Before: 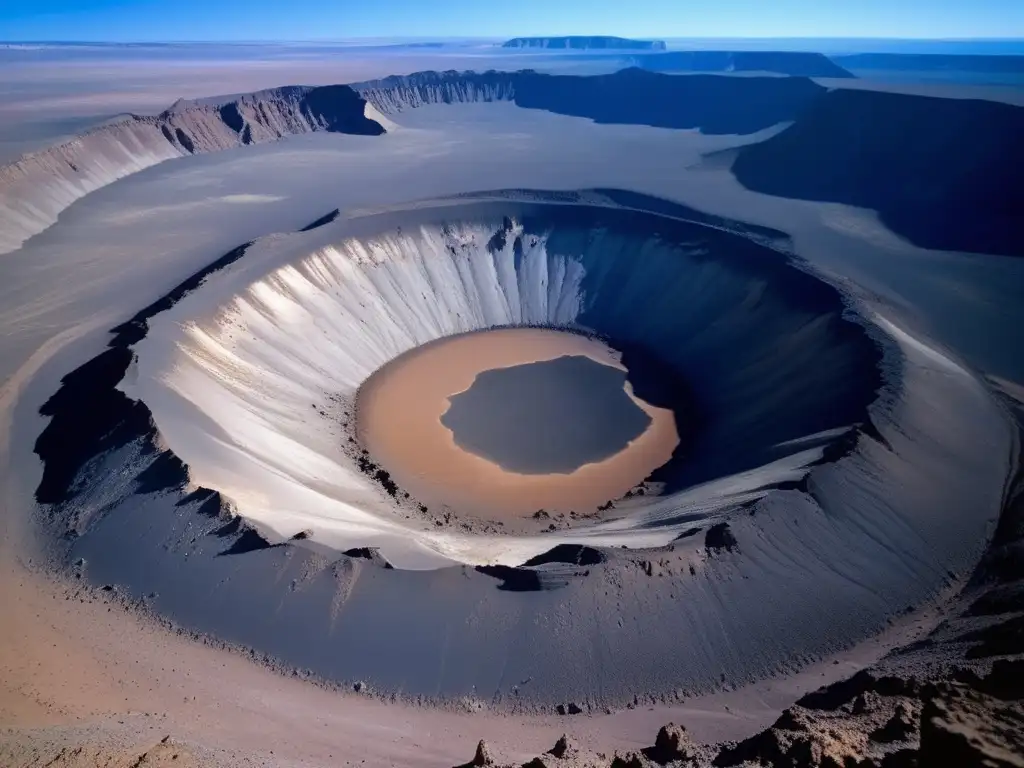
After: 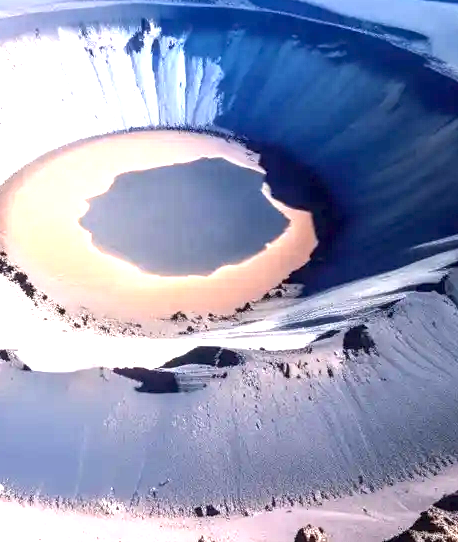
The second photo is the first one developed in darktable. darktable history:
exposure: exposure 2.054 EV, compensate highlight preservation false
local contrast: detail 130%
crop: left 35.36%, top 25.866%, right 19.901%, bottom 3.459%
